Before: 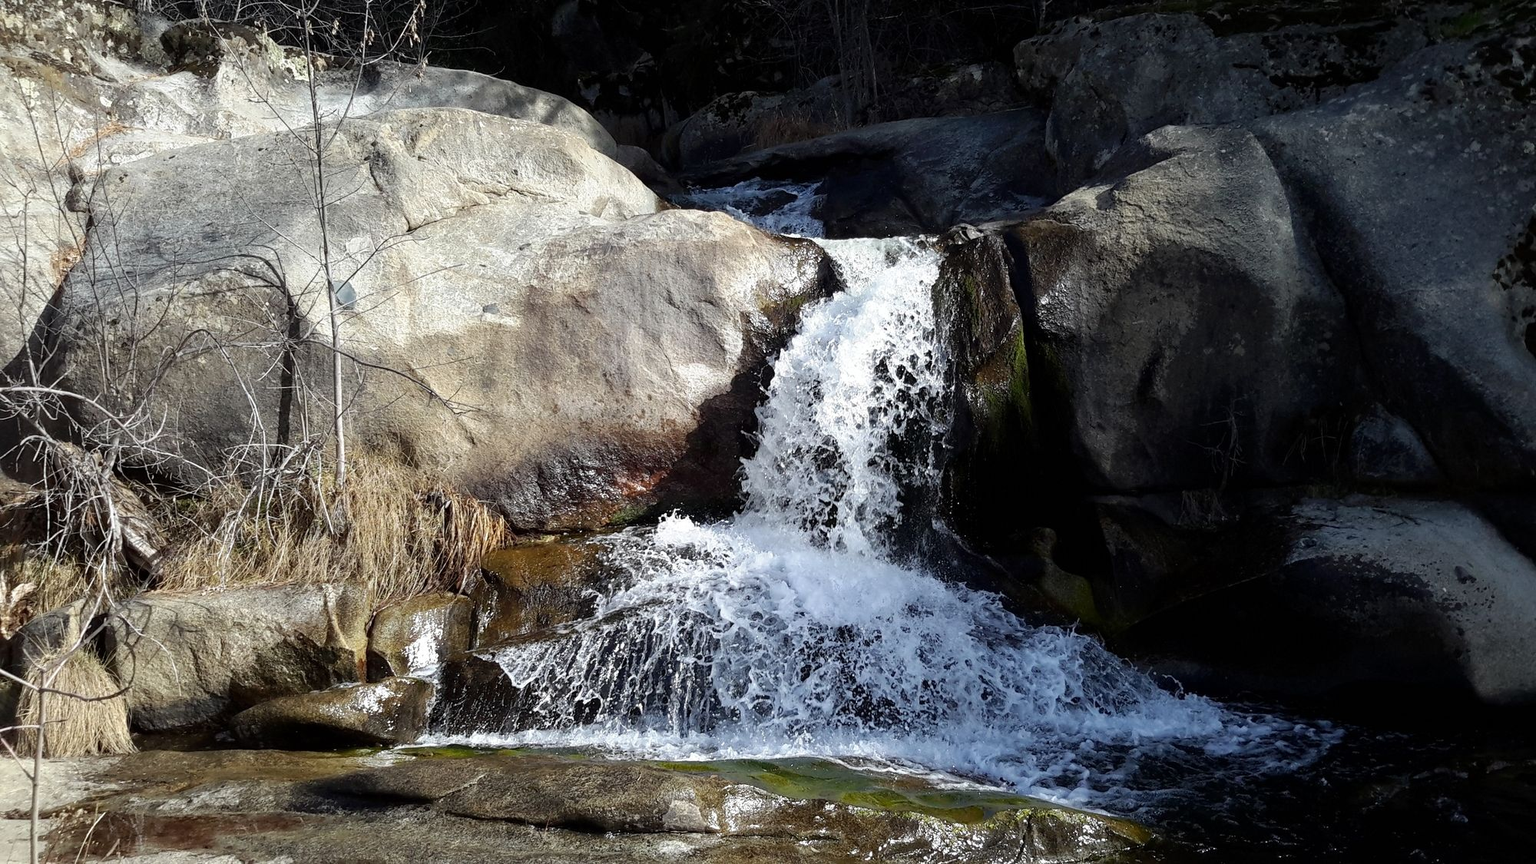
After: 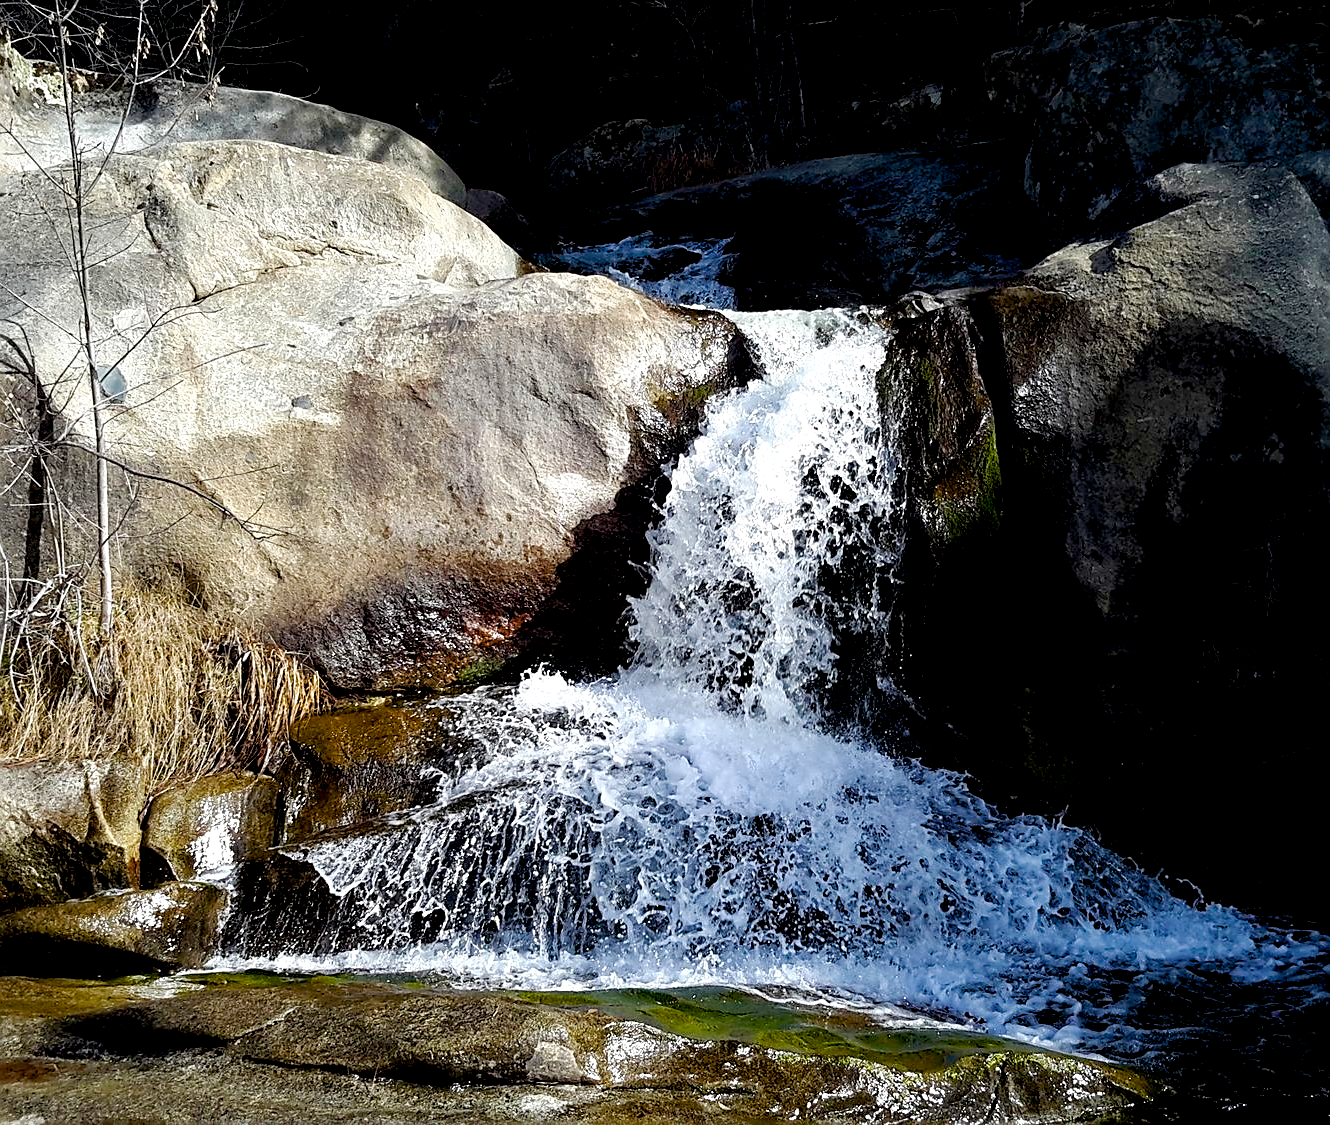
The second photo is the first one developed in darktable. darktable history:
color balance rgb: shadows lift › luminance -9.41%, highlights gain › luminance 17.6%, global offset › luminance -1.45%, perceptual saturation grading › highlights -17.77%, perceptual saturation grading › mid-tones 33.1%, perceptual saturation grading › shadows 50.52%, global vibrance 24.22%
crop: left 16.899%, right 16.556%
sharpen: on, module defaults
